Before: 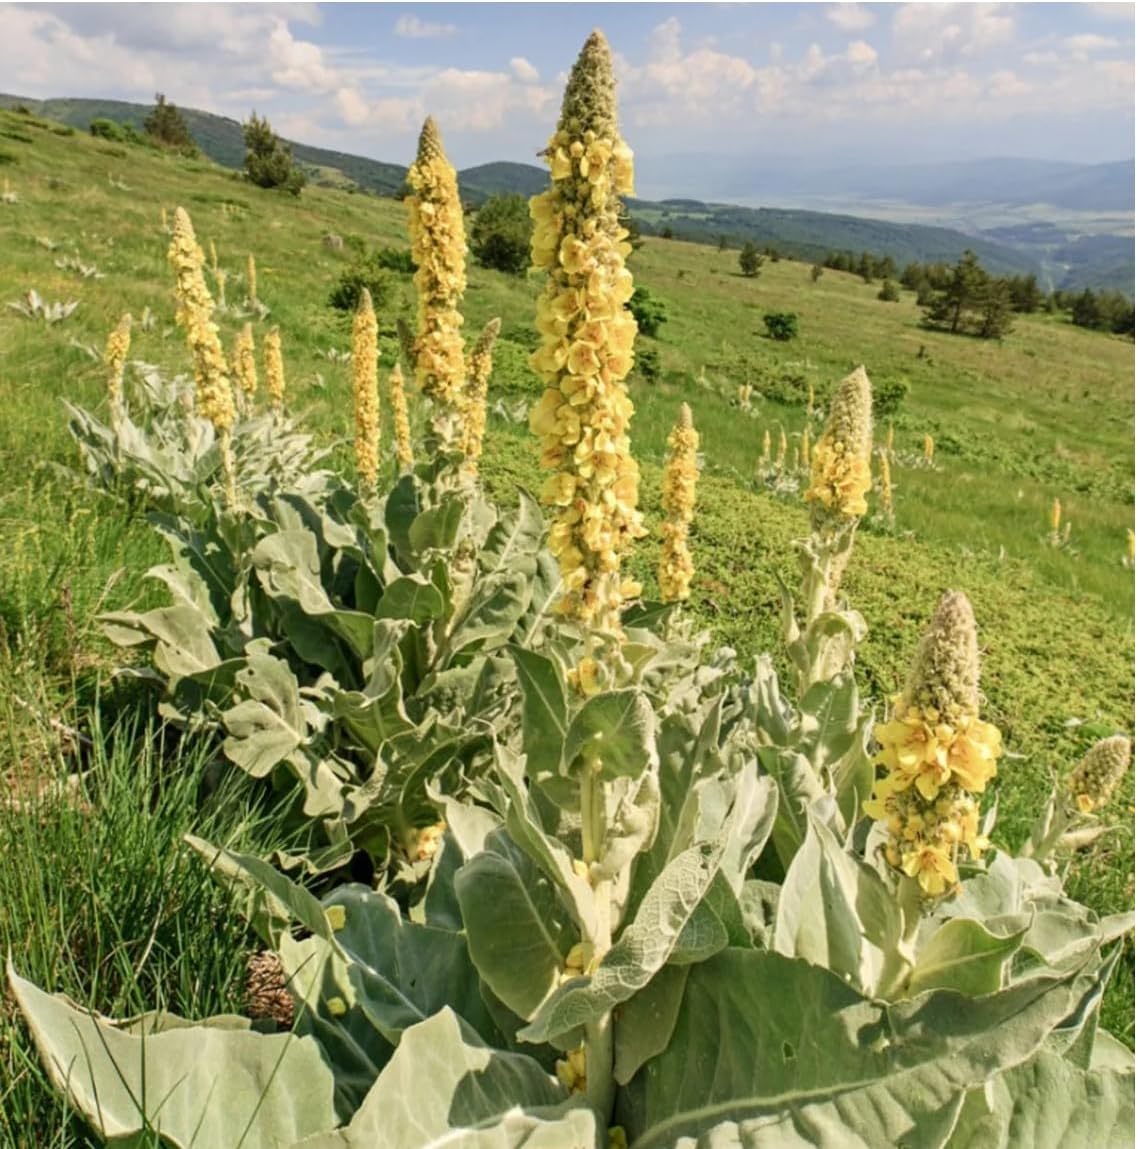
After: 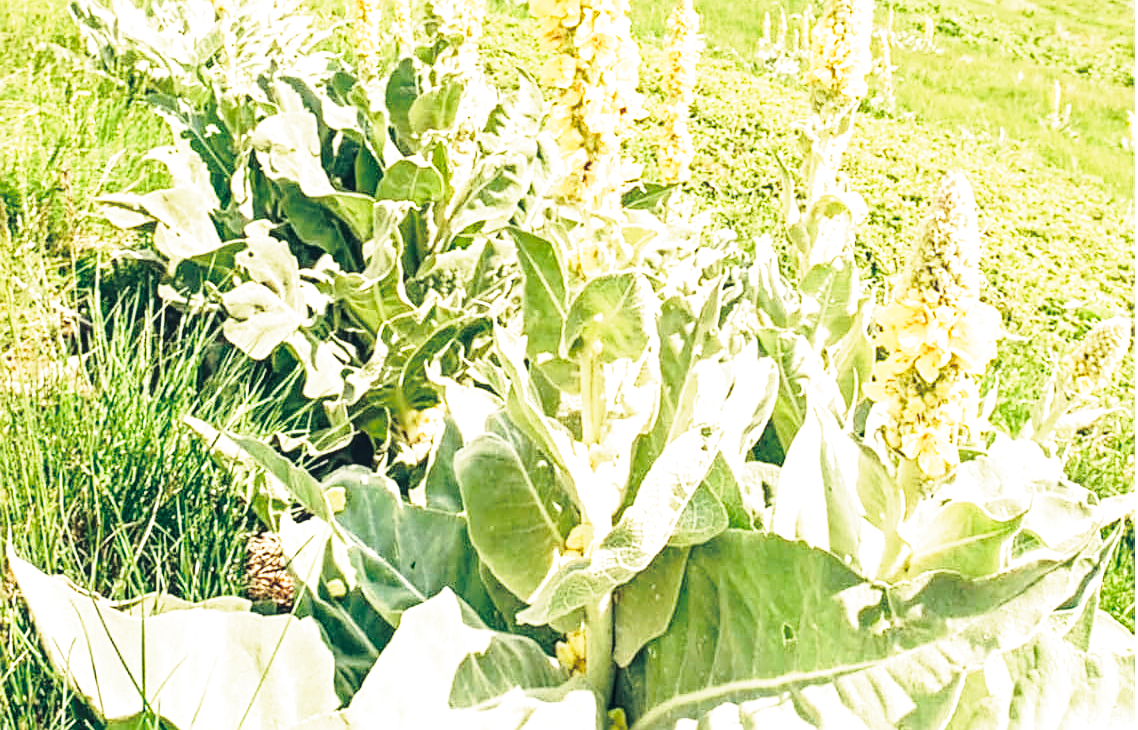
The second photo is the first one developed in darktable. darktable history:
tone equalizer: on, module defaults
crop and rotate: top 36.435%
exposure: black level correction 0, exposure 1.3 EV, compensate exposure bias true, compensate highlight preservation false
local contrast: detail 110%
sharpen: on, module defaults
base curve: curves: ch0 [(0, 0) (0.028, 0.03) (0.121, 0.232) (0.46, 0.748) (0.859, 0.968) (1, 1)], preserve colors none
split-toning: shadows › hue 216°, shadows › saturation 1, highlights › hue 57.6°, balance -33.4
